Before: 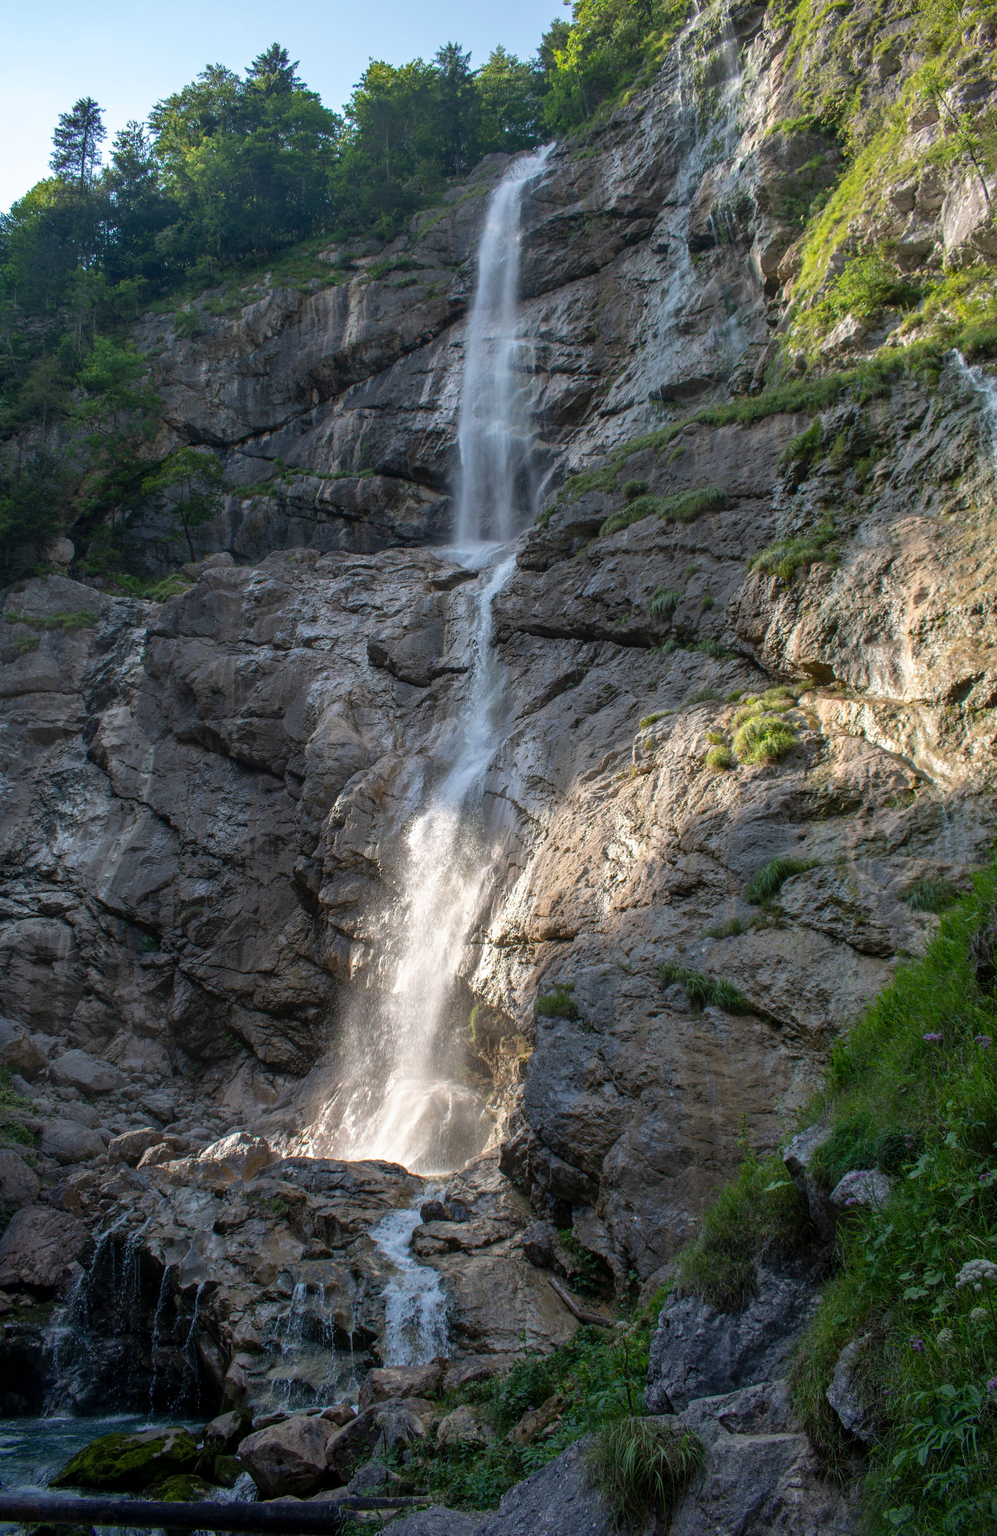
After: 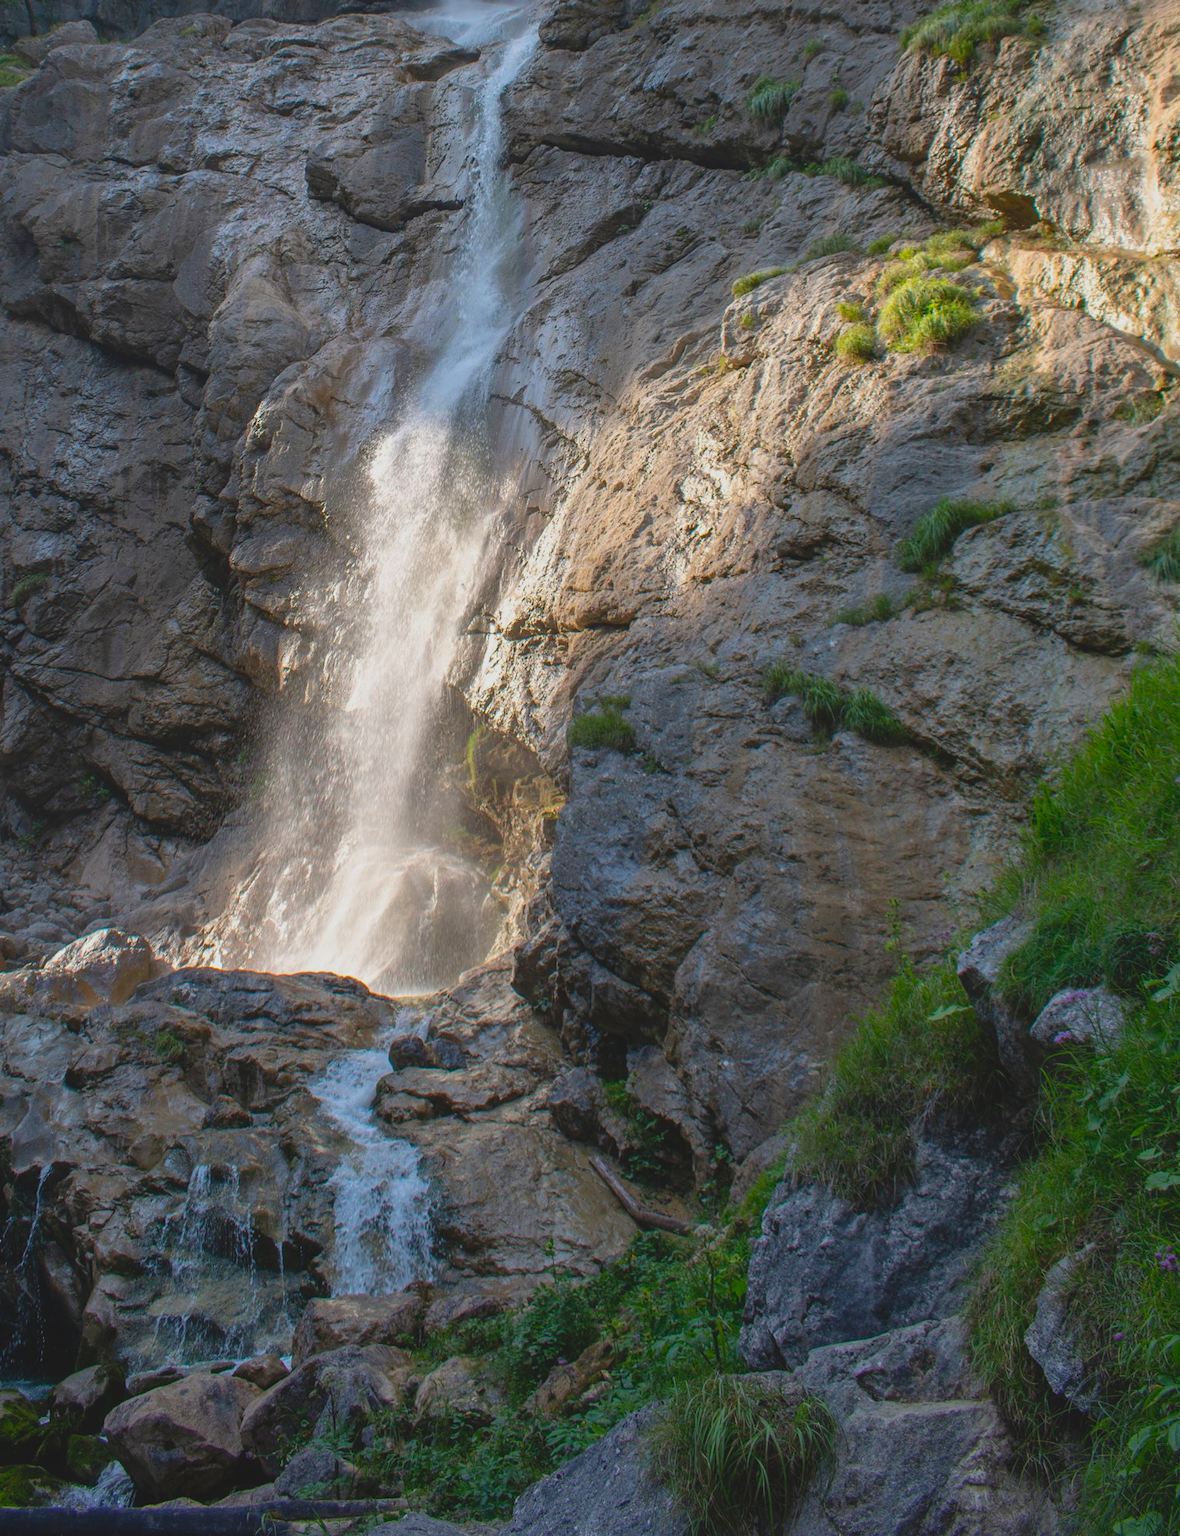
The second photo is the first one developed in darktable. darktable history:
crop and rotate: left 17.299%, top 35.115%, right 7.015%, bottom 1.024%
contrast brightness saturation: contrast -0.19, saturation 0.19
